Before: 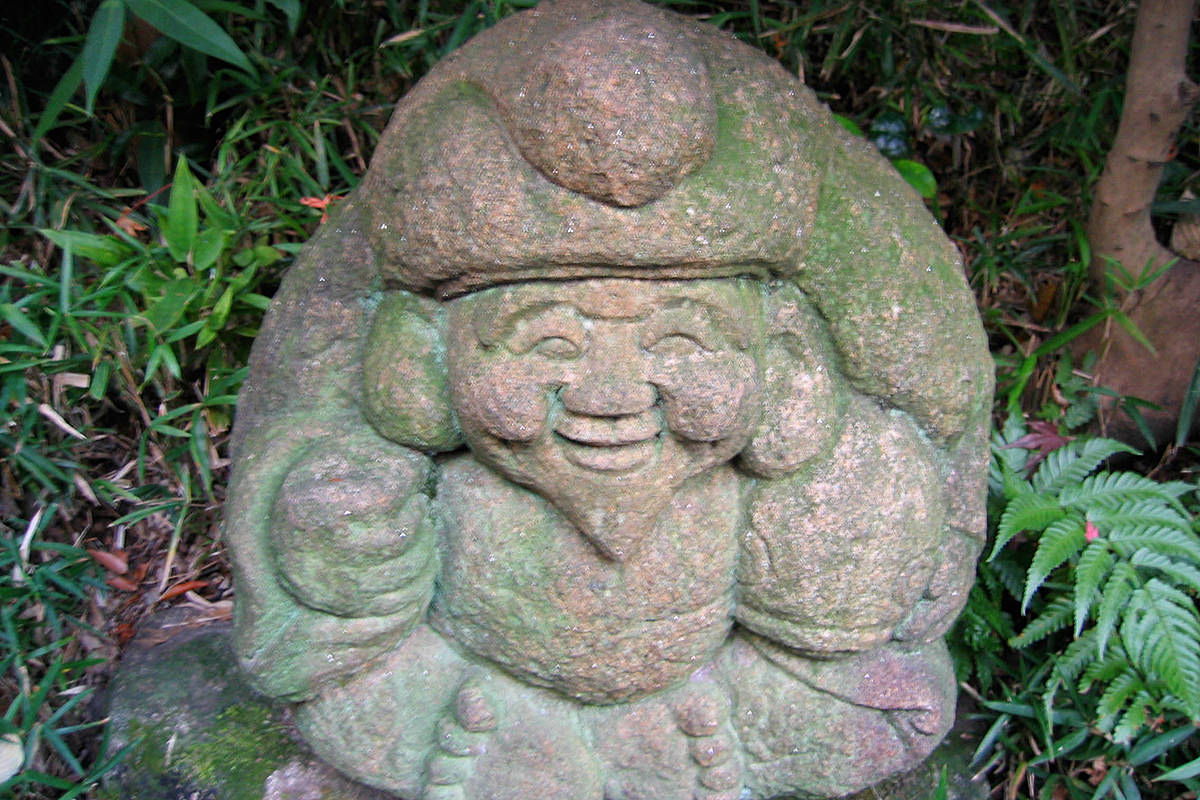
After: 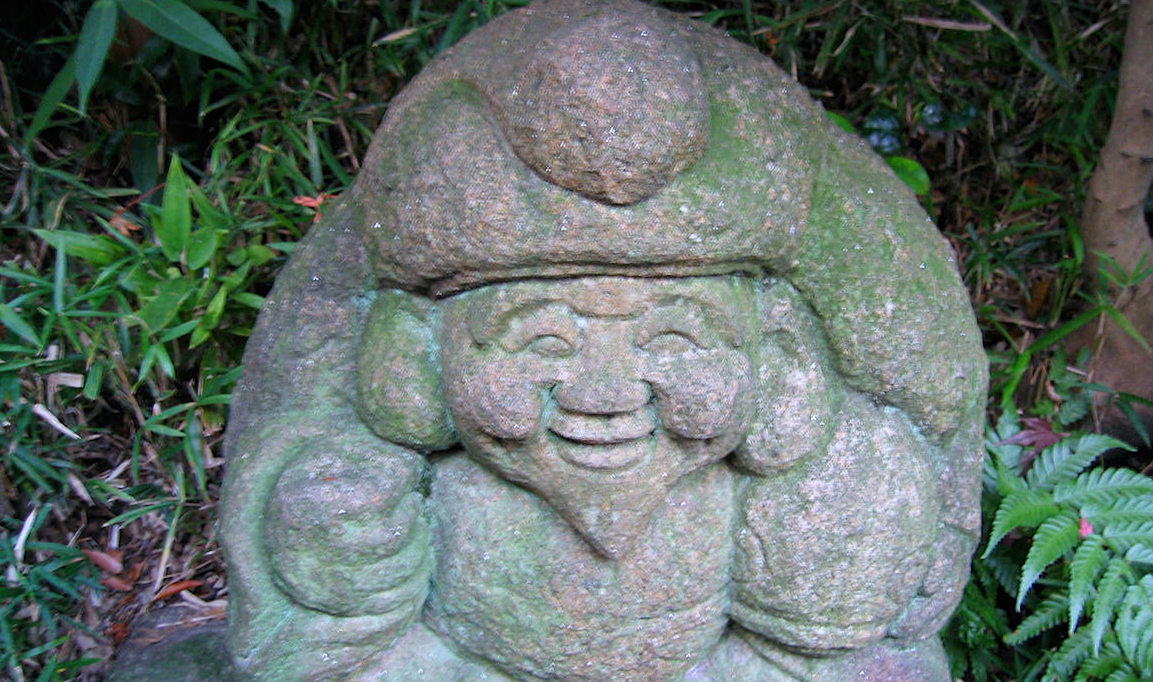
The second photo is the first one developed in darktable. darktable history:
crop and rotate: angle 0.2°, left 0.275%, right 3.127%, bottom 14.18%
white balance: red 0.924, blue 1.095
